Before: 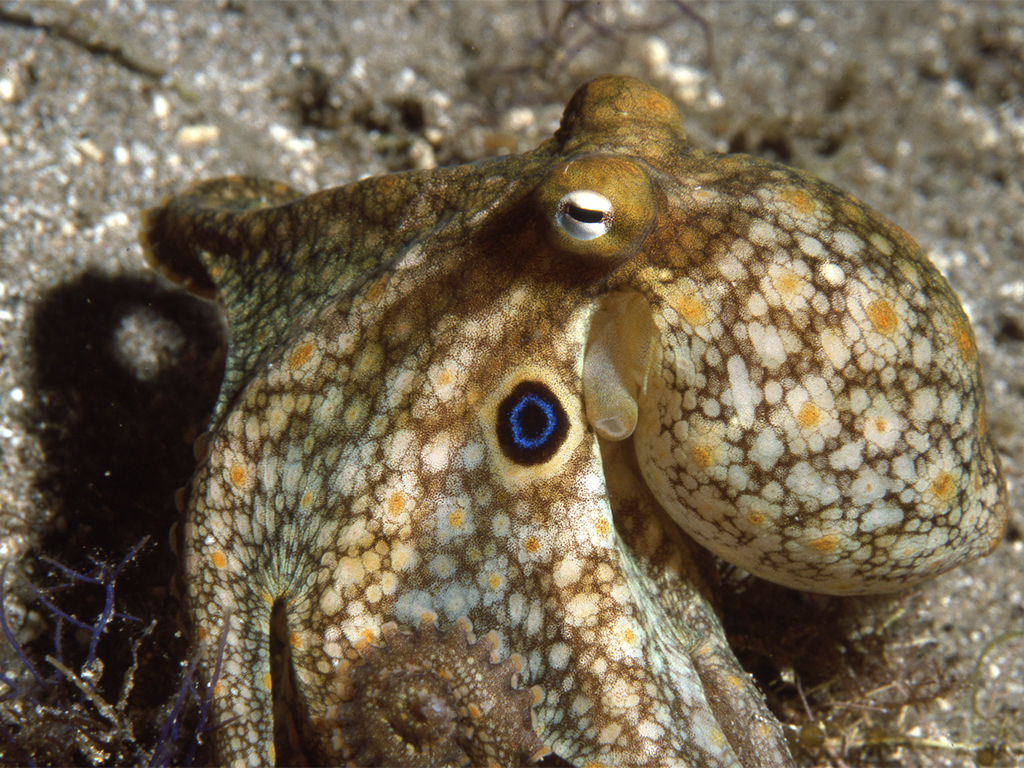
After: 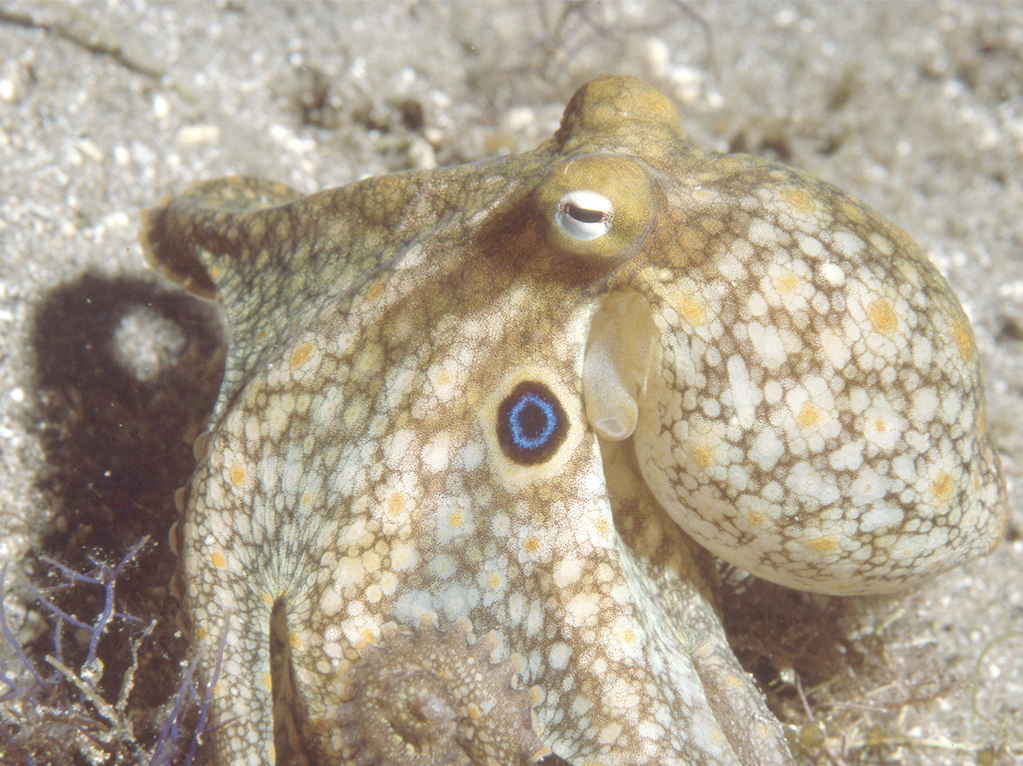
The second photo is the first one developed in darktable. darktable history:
crop: top 0.05%, bottom 0.098%
